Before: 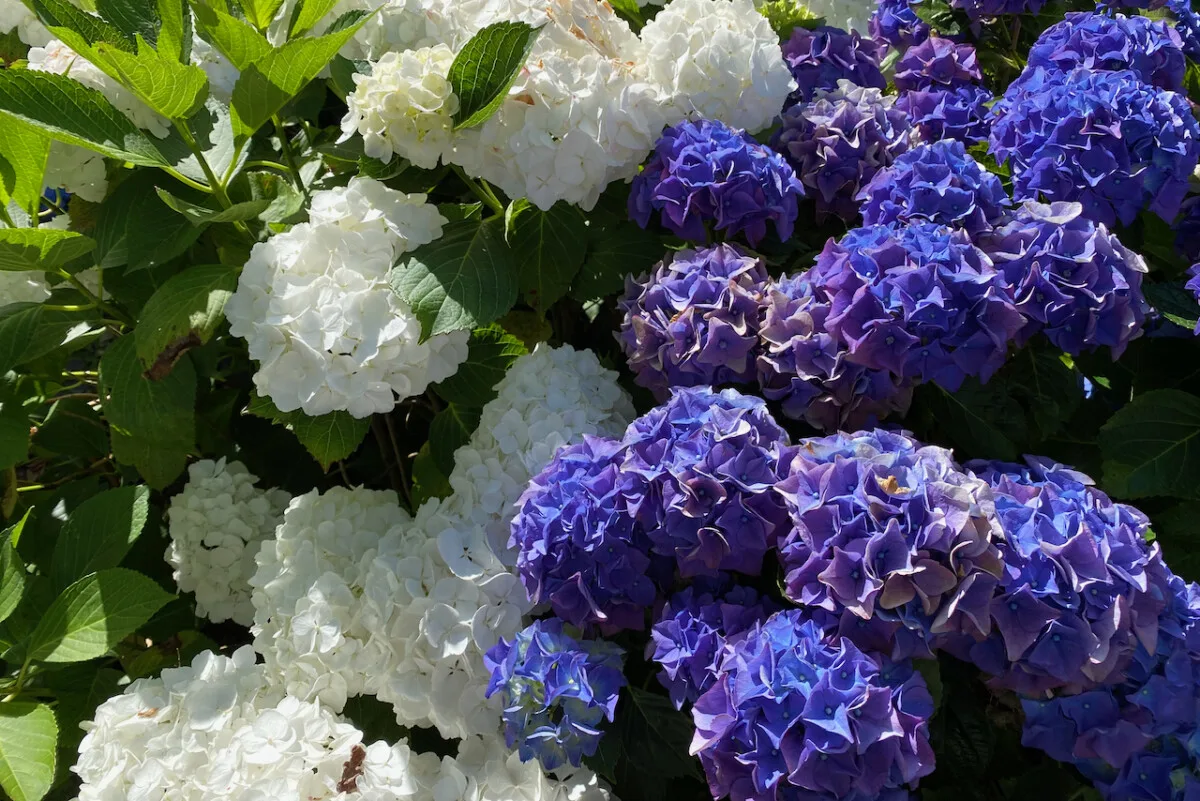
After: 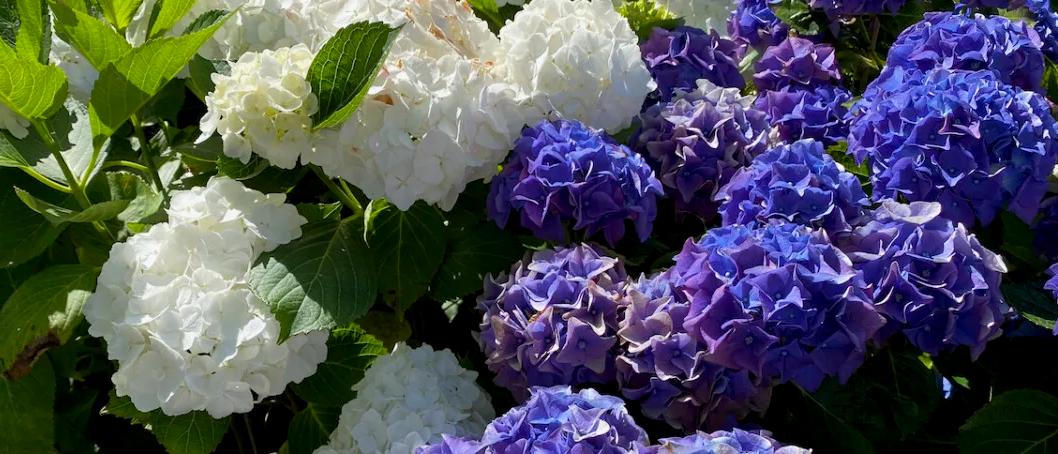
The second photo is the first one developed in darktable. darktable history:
crop and rotate: left 11.795%, bottom 43.284%
